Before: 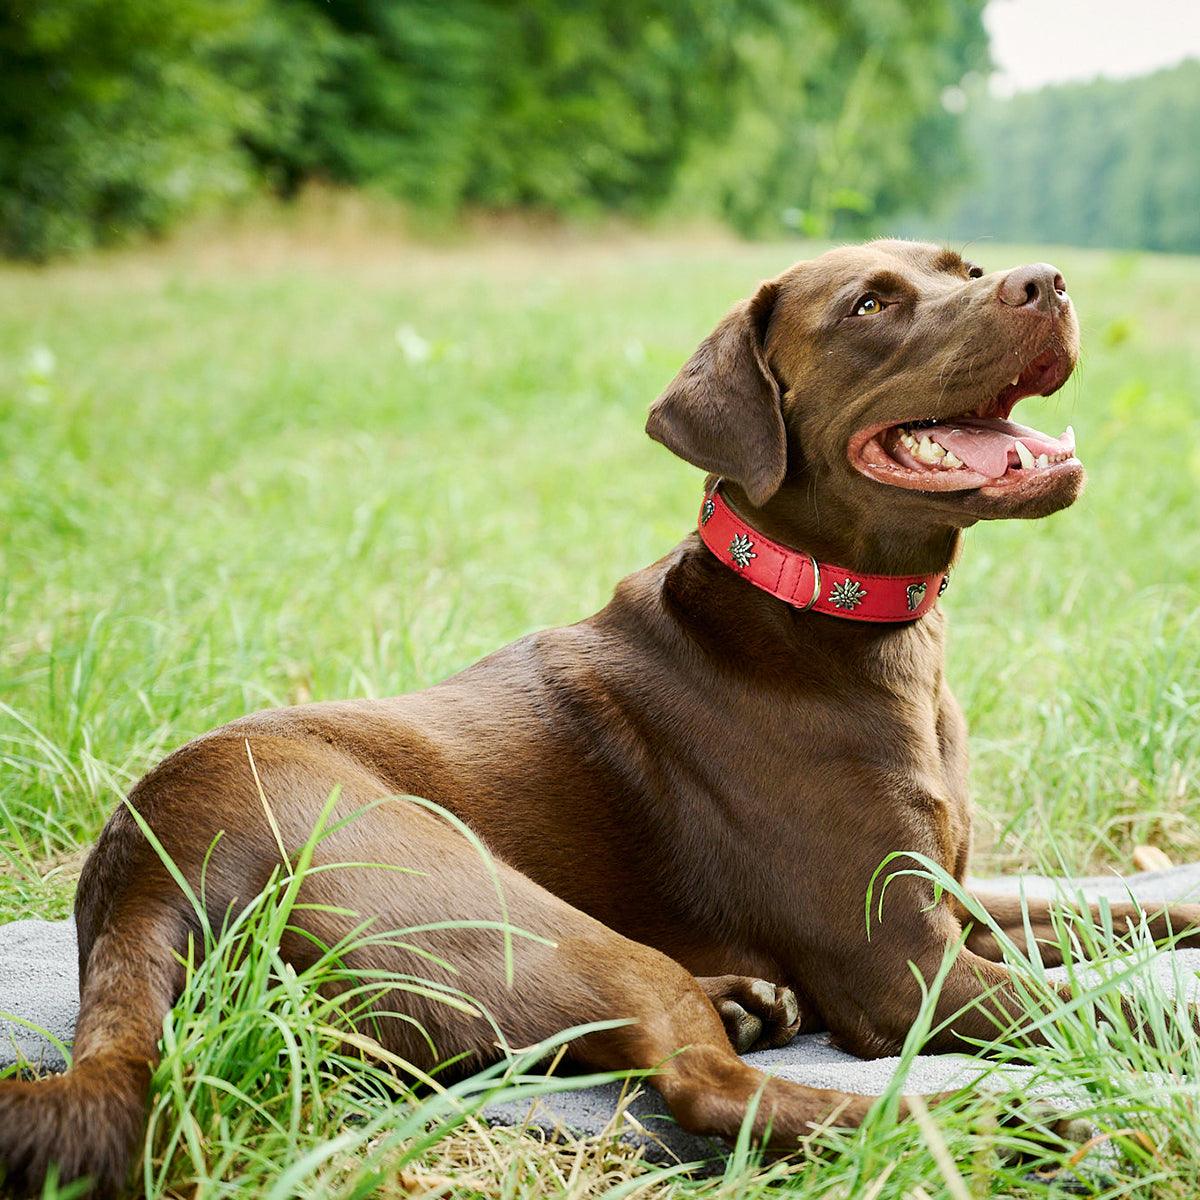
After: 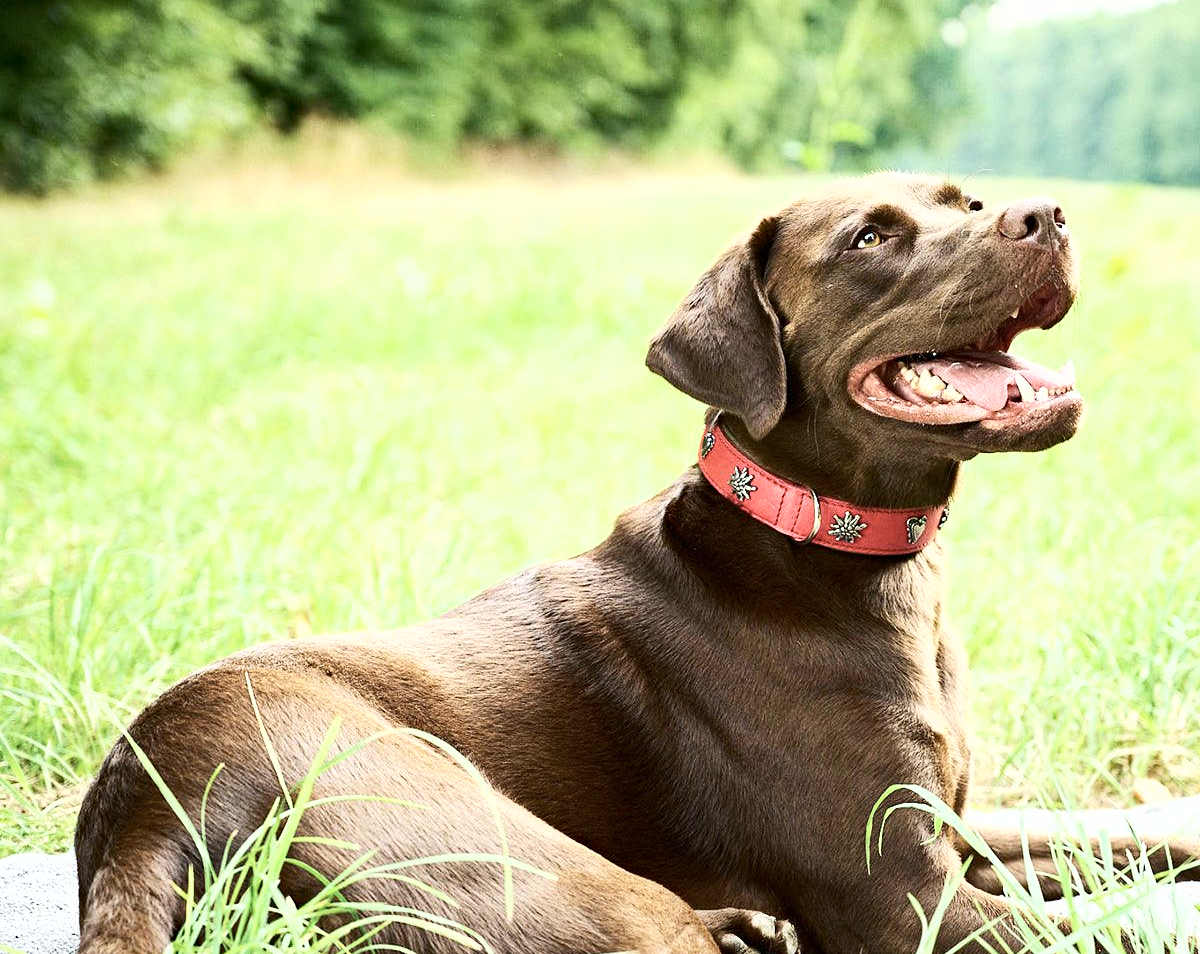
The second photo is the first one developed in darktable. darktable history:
crop and rotate: top 5.663%, bottom 14.823%
contrast brightness saturation: contrast 0.248, saturation -0.305
exposure: black level correction 0, exposure 0.701 EV, compensate exposure bias true, compensate highlight preservation false
shadows and highlights: shadows 25.78, highlights -23.41
haze removal: strength 0.299, distance 0.244, adaptive false
